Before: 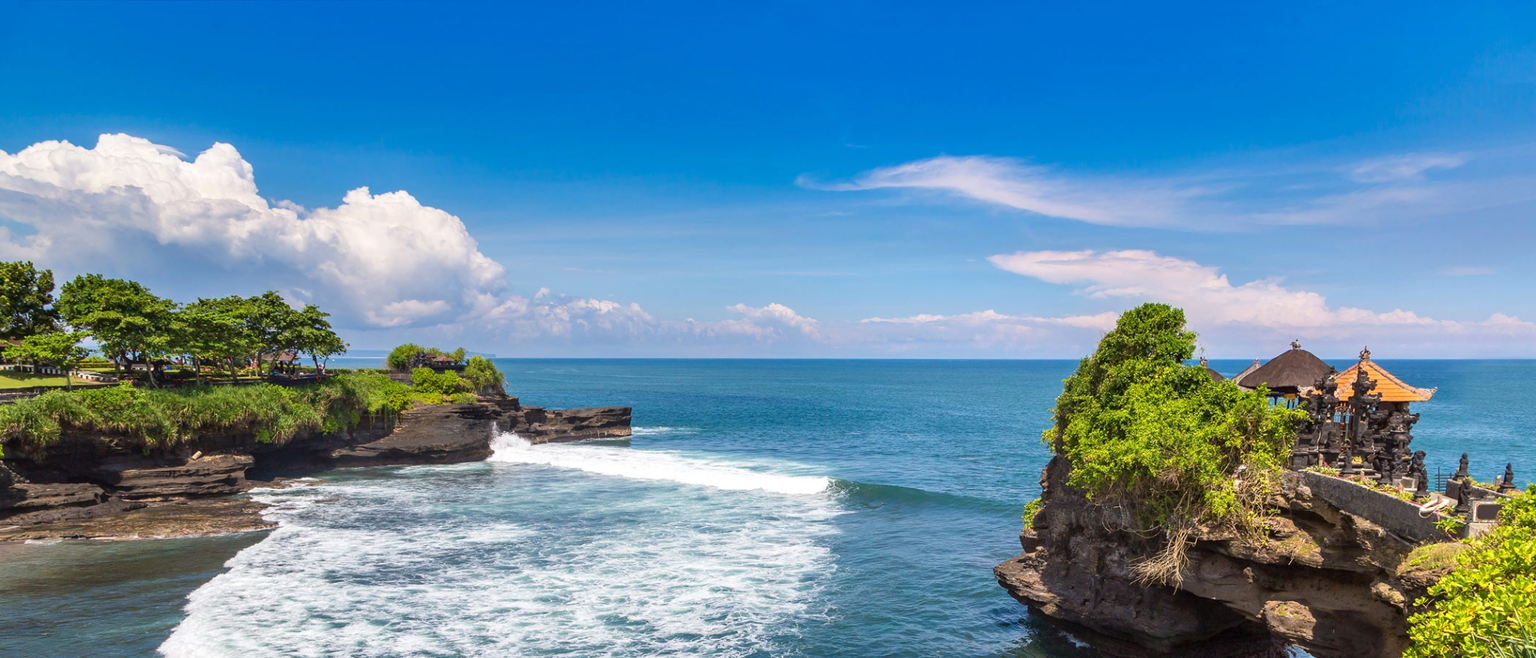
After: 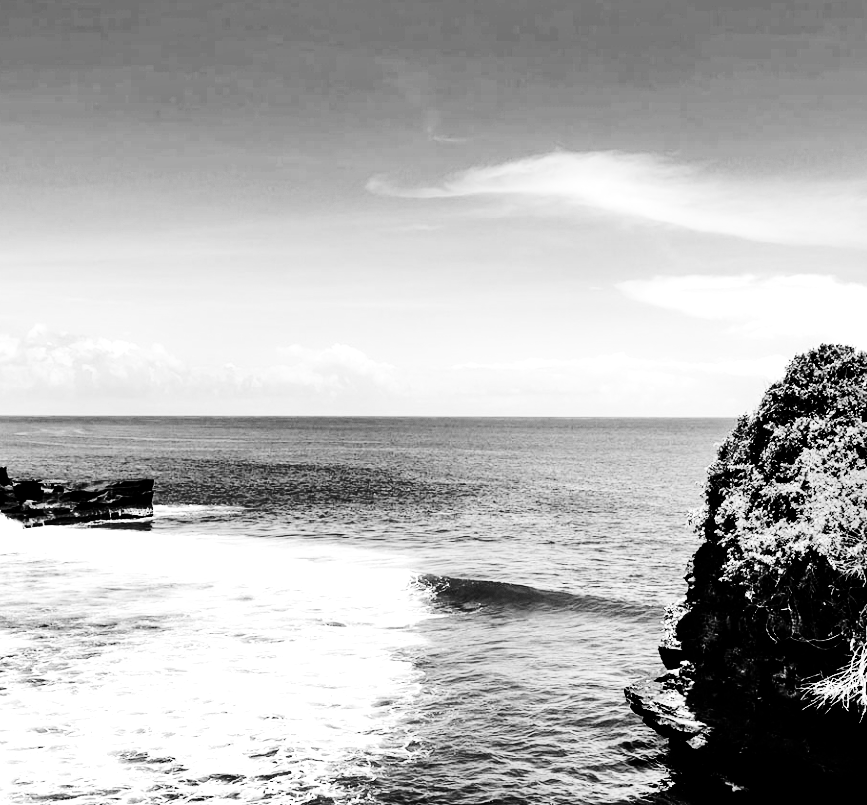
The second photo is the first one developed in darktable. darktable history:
crop: left 33.452%, top 6.025%, right 23.155%
monochrome: on, module defaults
exposure: black level correction -0.005, exposure 1 EV, compensate highlight preservation false
contrast brightness saturation: contrast 0.77, brightness -1, saturation 1
shadows and highlights: radius 133.83, soften with gaussian
